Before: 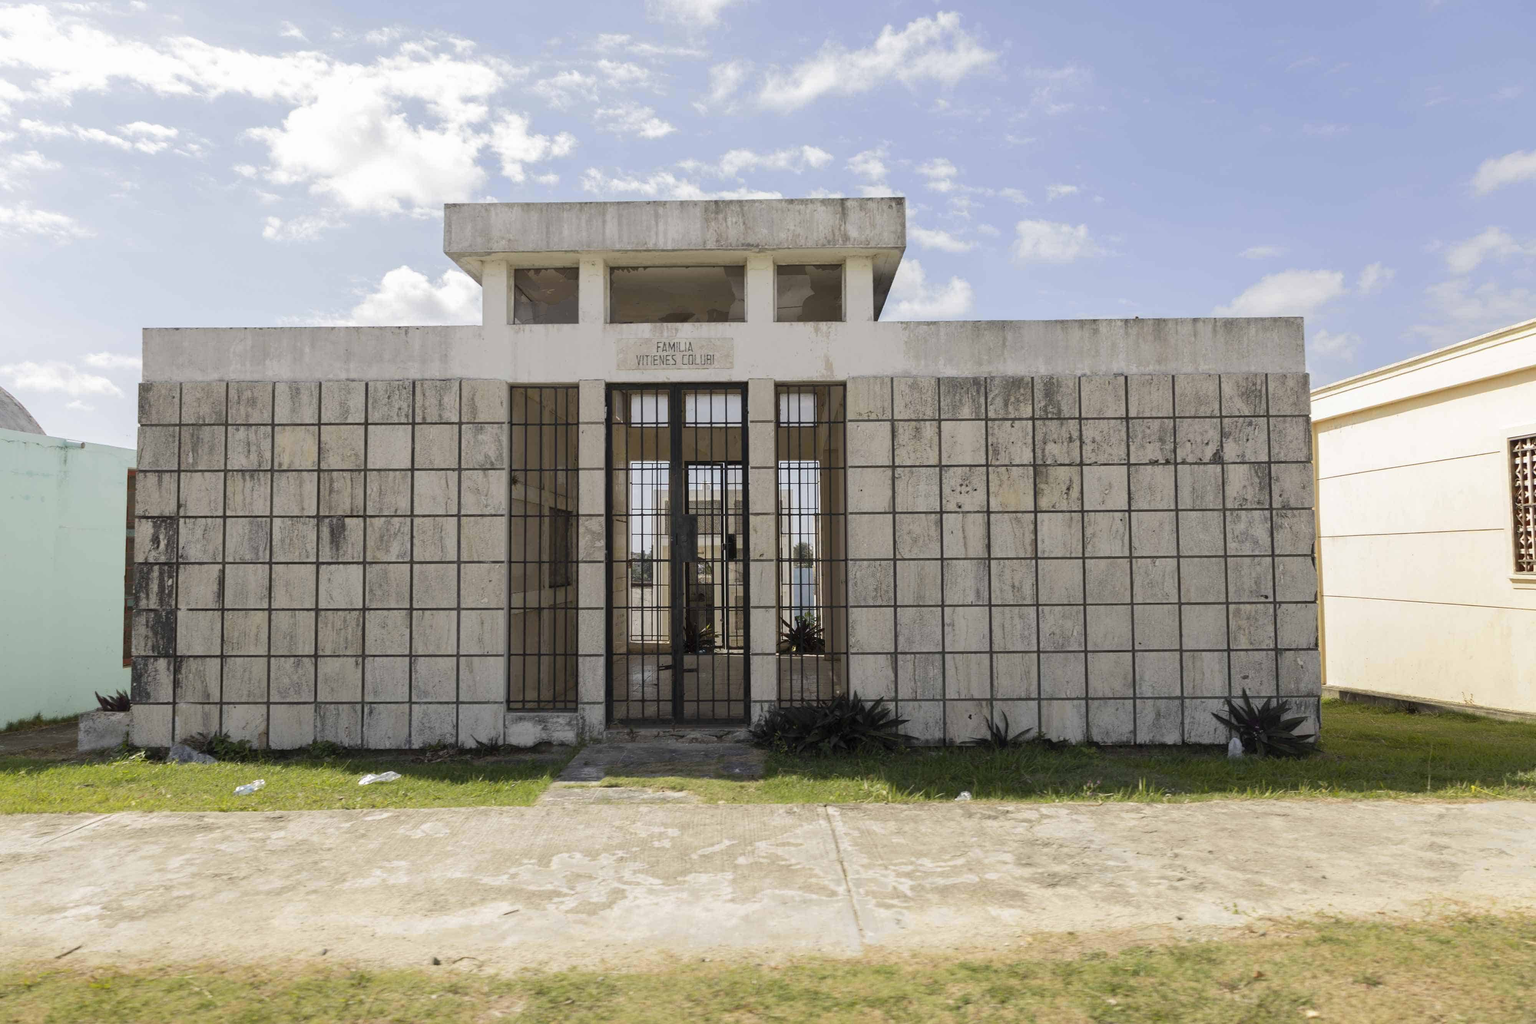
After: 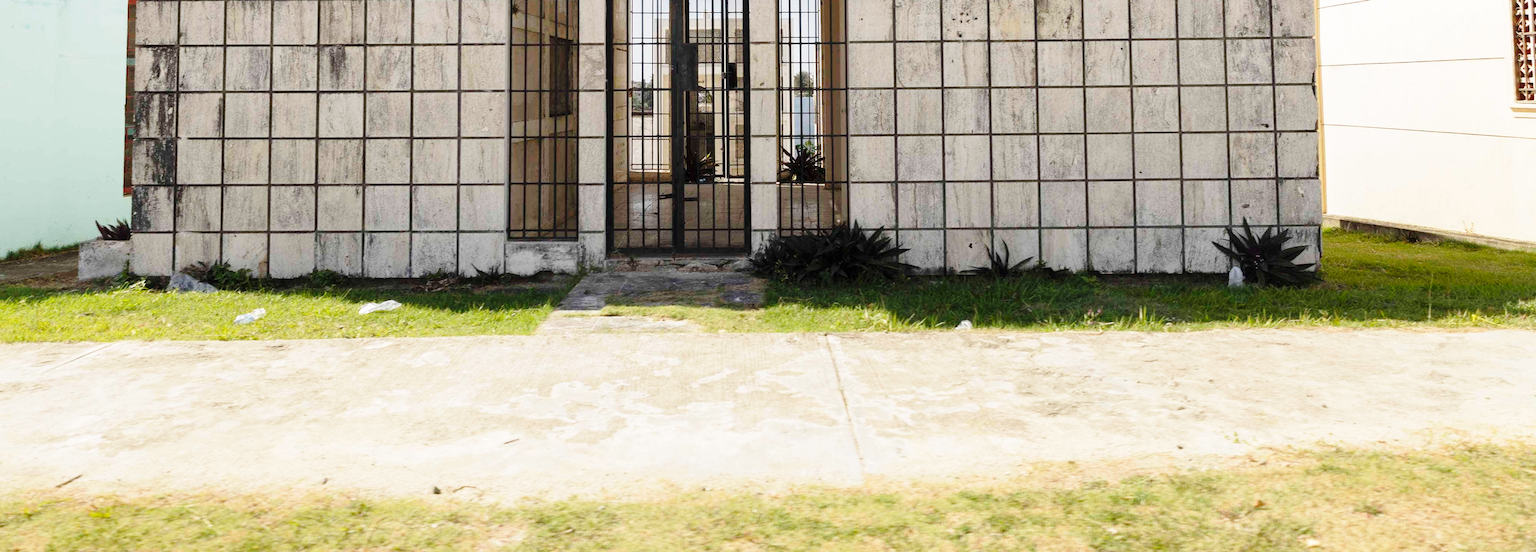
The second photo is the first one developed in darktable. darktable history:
base curve: curves: ch0 [(0, 0) (0.028, 0.03) (0.121, 0.232) (0.46, 0.748) (0.859, 0.968) (1, 1)], preserve colors none
crop and rotate: top 46.08%, right 0.01%
